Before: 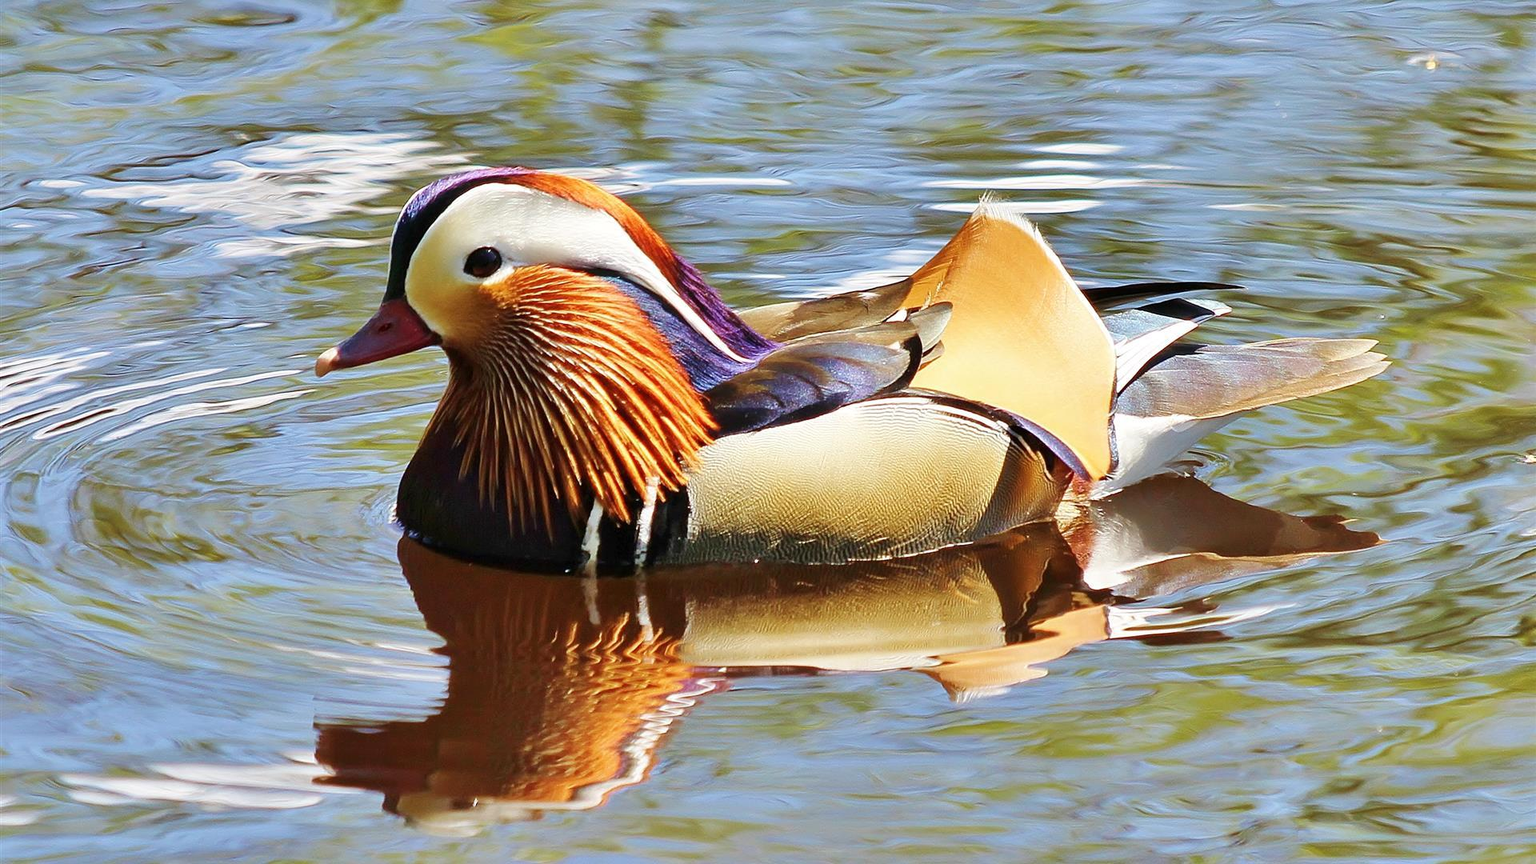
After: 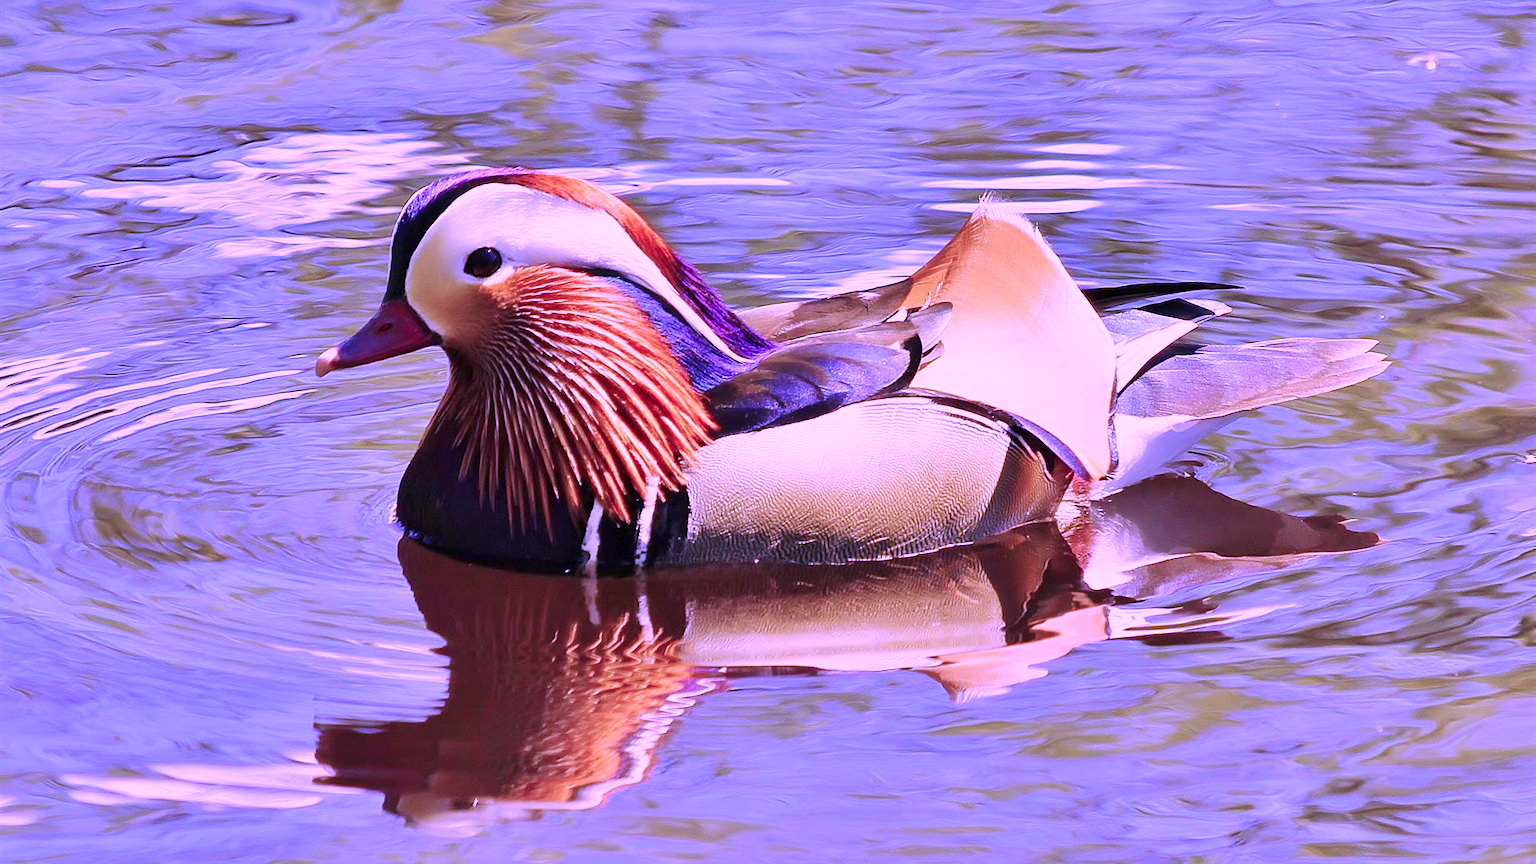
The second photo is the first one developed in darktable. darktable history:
color calibration: illuminant custom, x 0.38, y 0.48, temperature 4471.02 K
